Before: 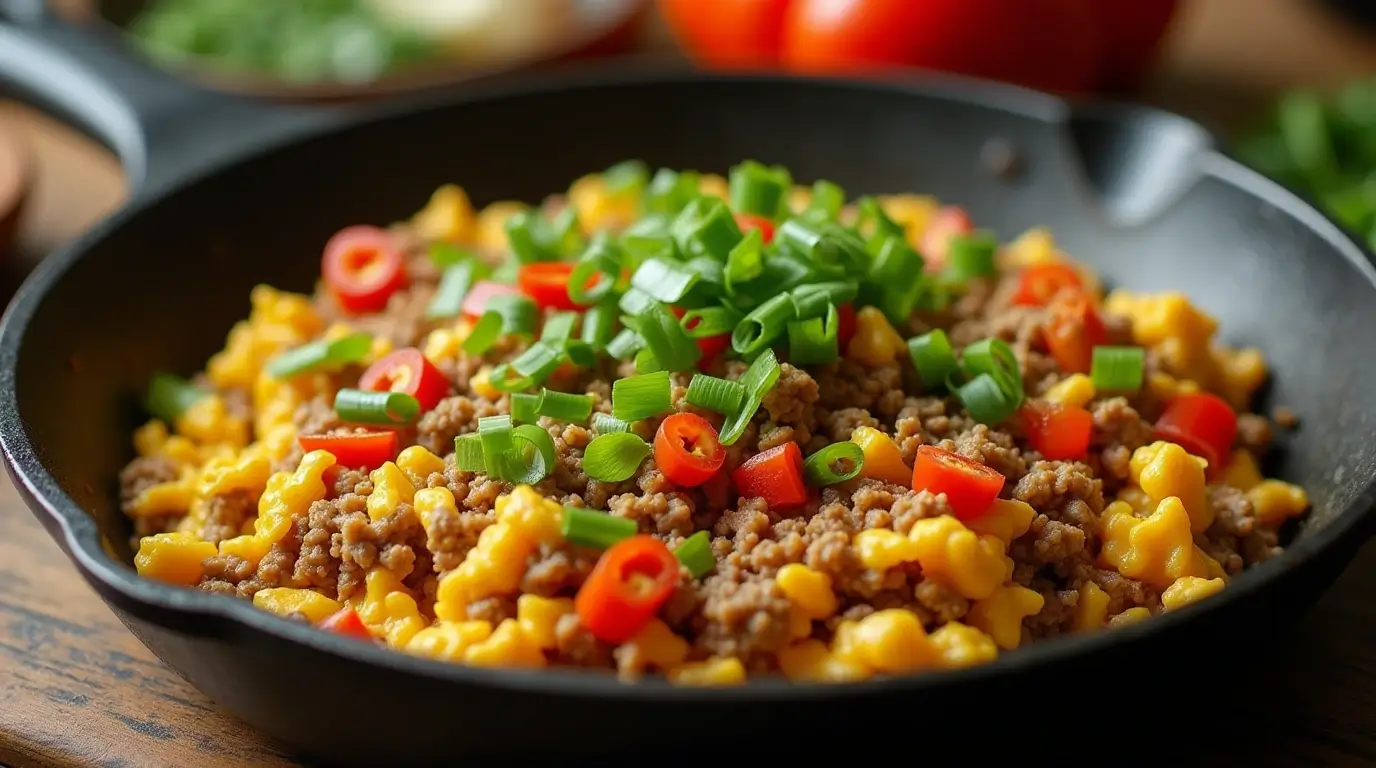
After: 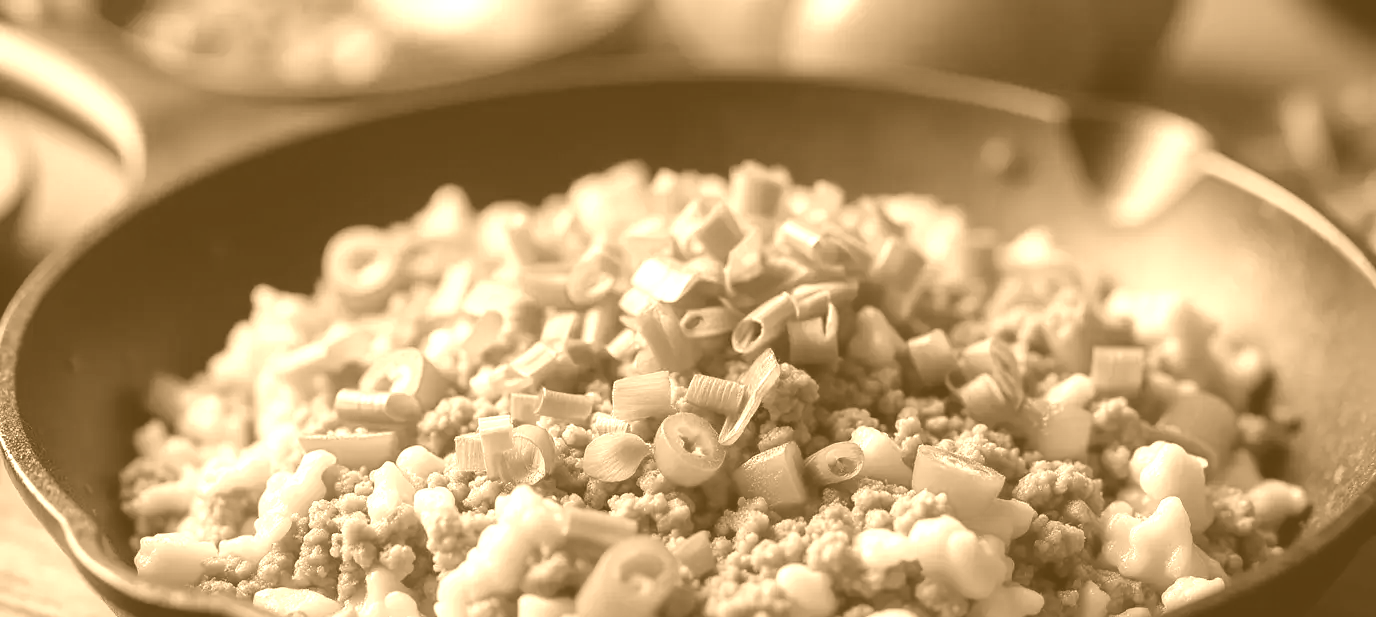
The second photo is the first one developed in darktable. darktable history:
crop: bottom 19.644%
colorize: hue 28.8°, source mix 100%
